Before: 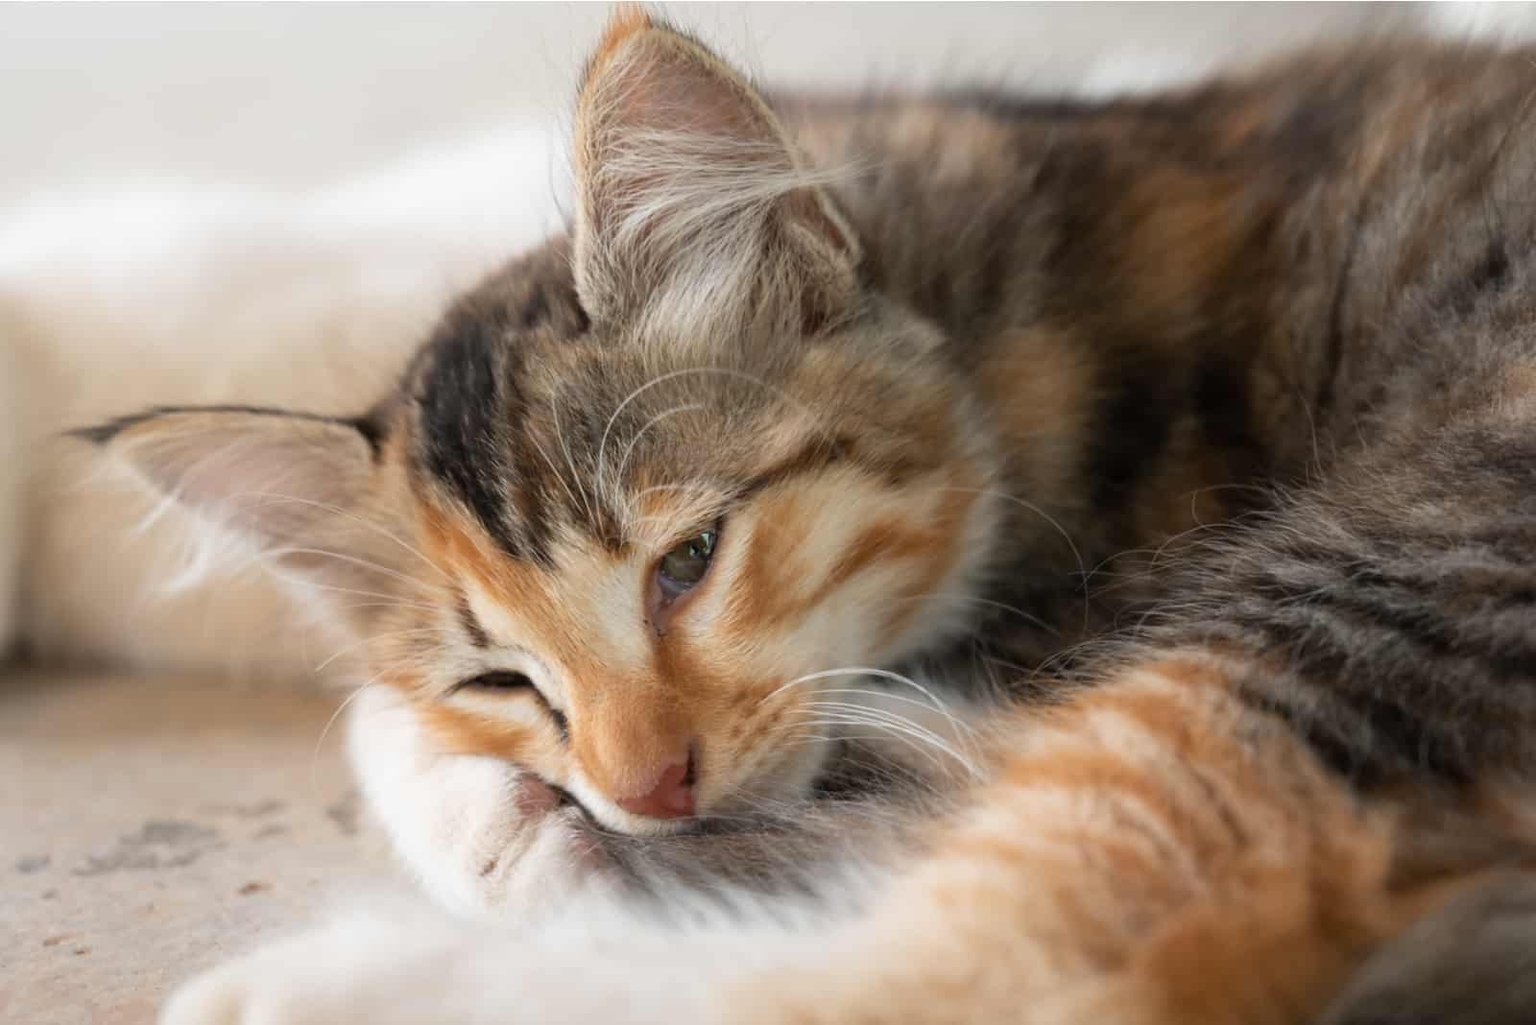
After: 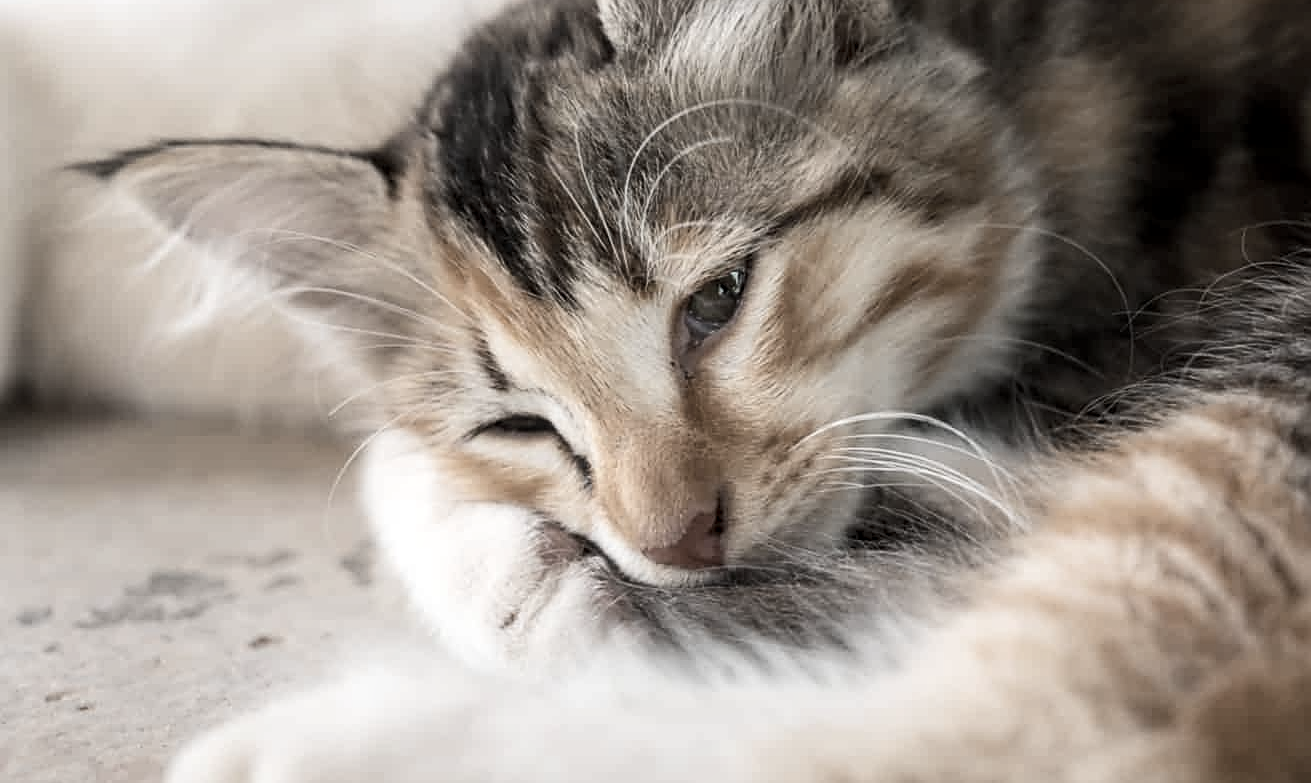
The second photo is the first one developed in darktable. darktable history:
color correction: highlights b* -0.003, saturation 0.32
crop: top 26.628%, right 18.044%
local contrast: on, module defaults
color balance rgb: shadows lift › luminance -20.264%, global offset › hue 169.59°, perceptual saturation grading › global saturation 2.266%, global vibrance 45.498%
contrast brightness saturation: contrast 0.151, brightness 0.041
exposure: exposure -0.014 EV, compensate highlight preservation false
sharpen: on, module defaults
